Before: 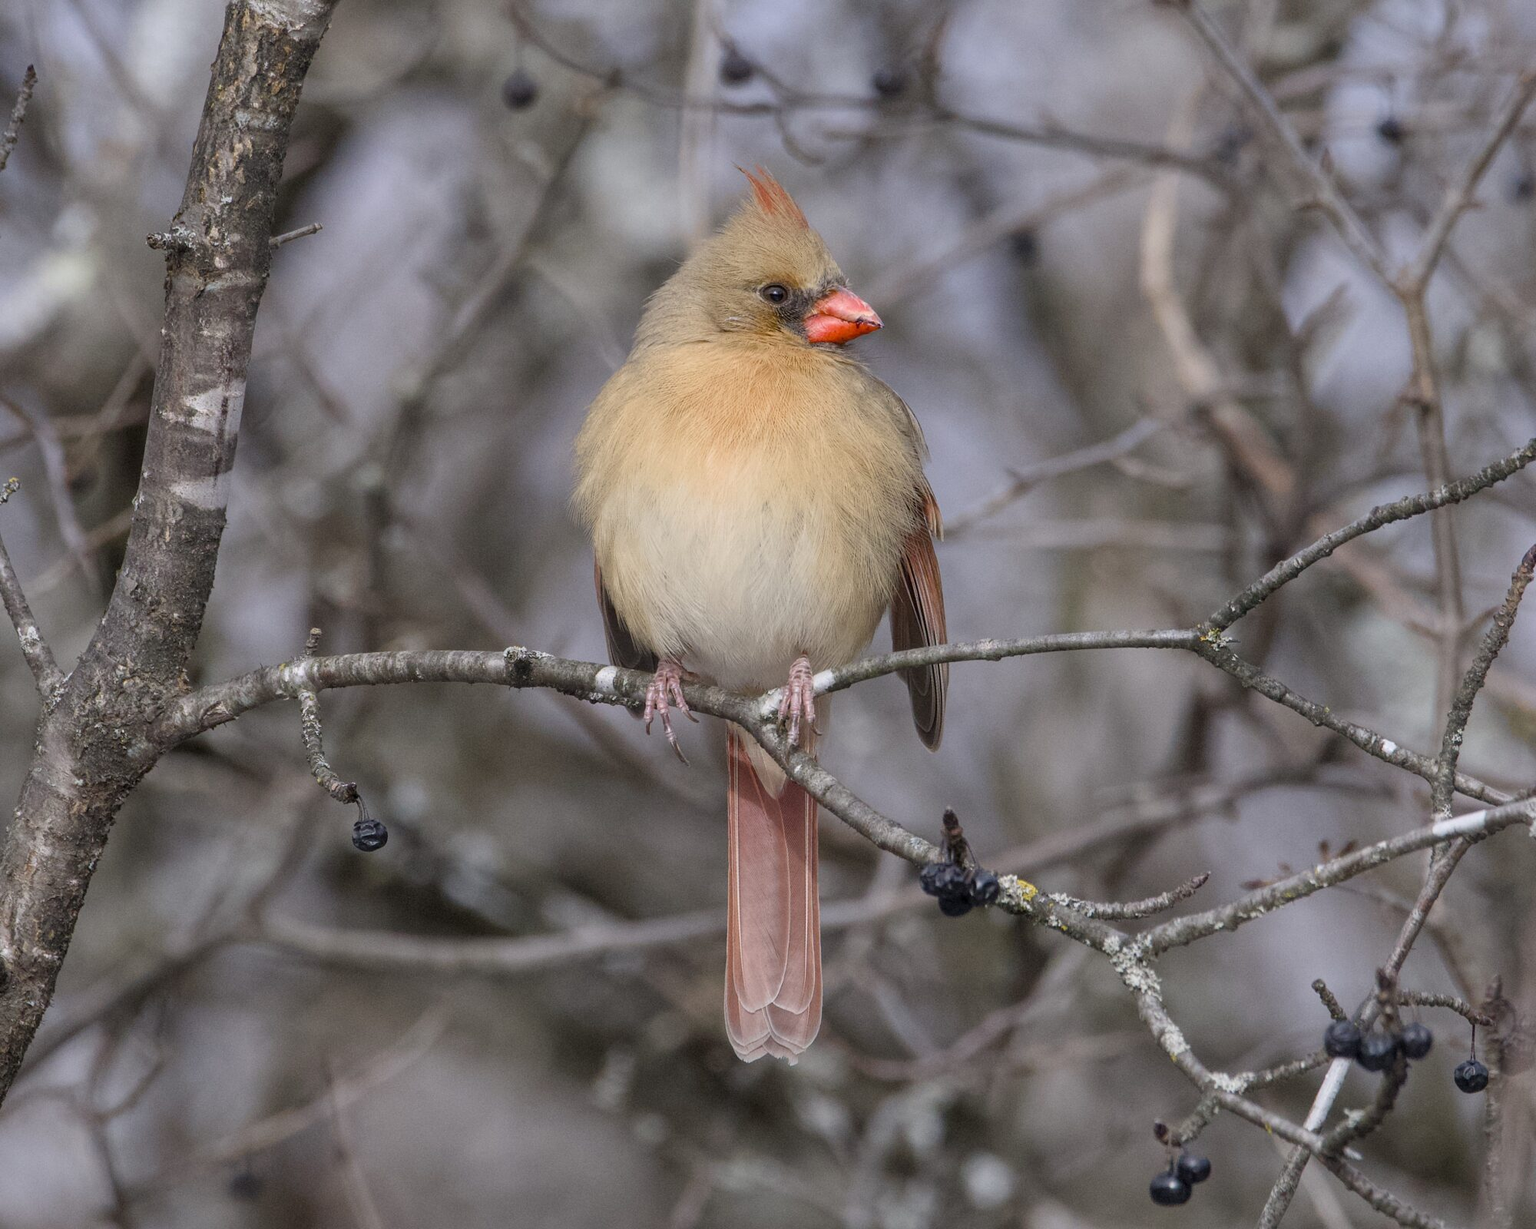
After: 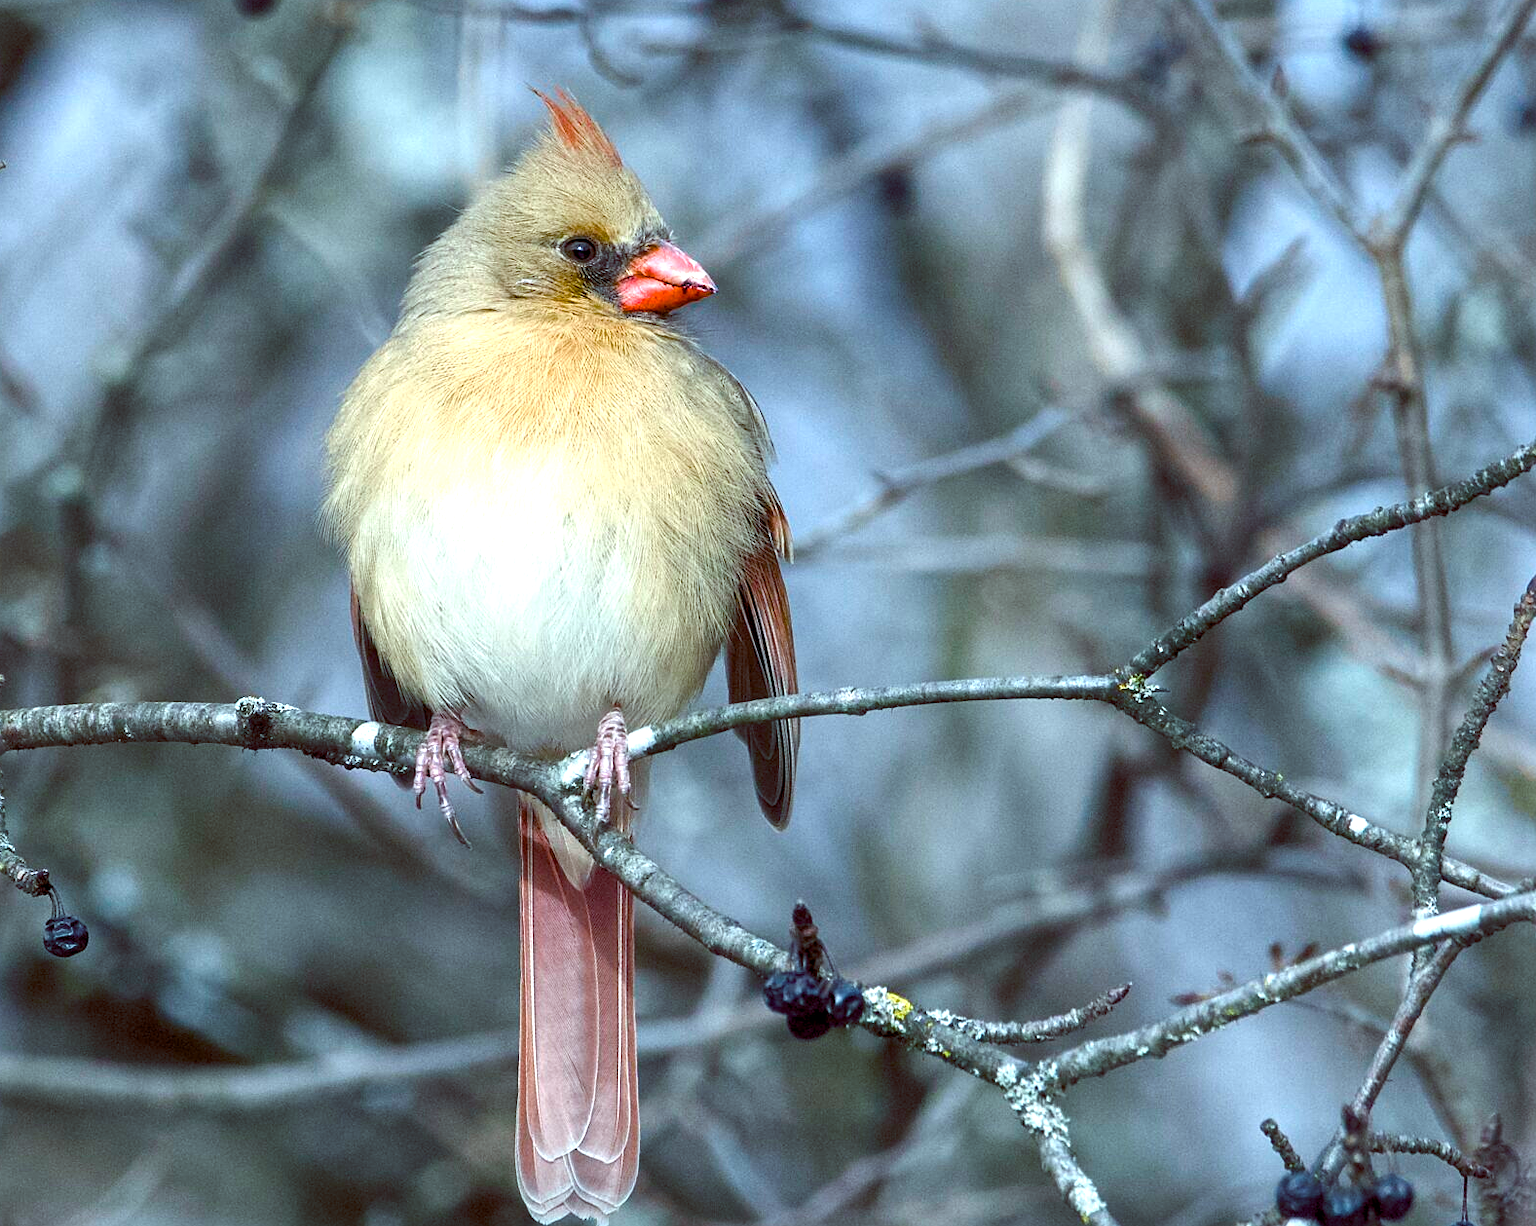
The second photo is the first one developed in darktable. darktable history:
color balance rgb: shadows lift › luminance -7.7%, shadows lift › chroma 2.13%, shadows lift › hue 200.79°, power › luminance -7.77%, power › chroma 2.27%, power › hue 220.69°, highlights gain › luminance 15.15%, highlights gain › chroma 4%, highlights gain › hue 209.35°, global offset › luminance -0.21%, global offset › chroma 0.27%, perceptual saturation grading › global saturation 24.42%, perceptual saturation grading › highlights -24.42%, perceptual saturation grading › mid-tones 24.42%, perceptual saturation grading › shadows 40%, perceptual brilliance grading › global brilliance -5%, perceptual brilliance grading › highlights 24.42%, perceptual brilliance grading › mid-tones 7%, perceptual brilliance grading › shadows -5%
crop and rotate: left 20.74%, top 7.912%, right 0.375%, bottom 13.378%
sharpen: amount 0.2
exposure: exposure 0.2 EV, compensate highlight preservation false
